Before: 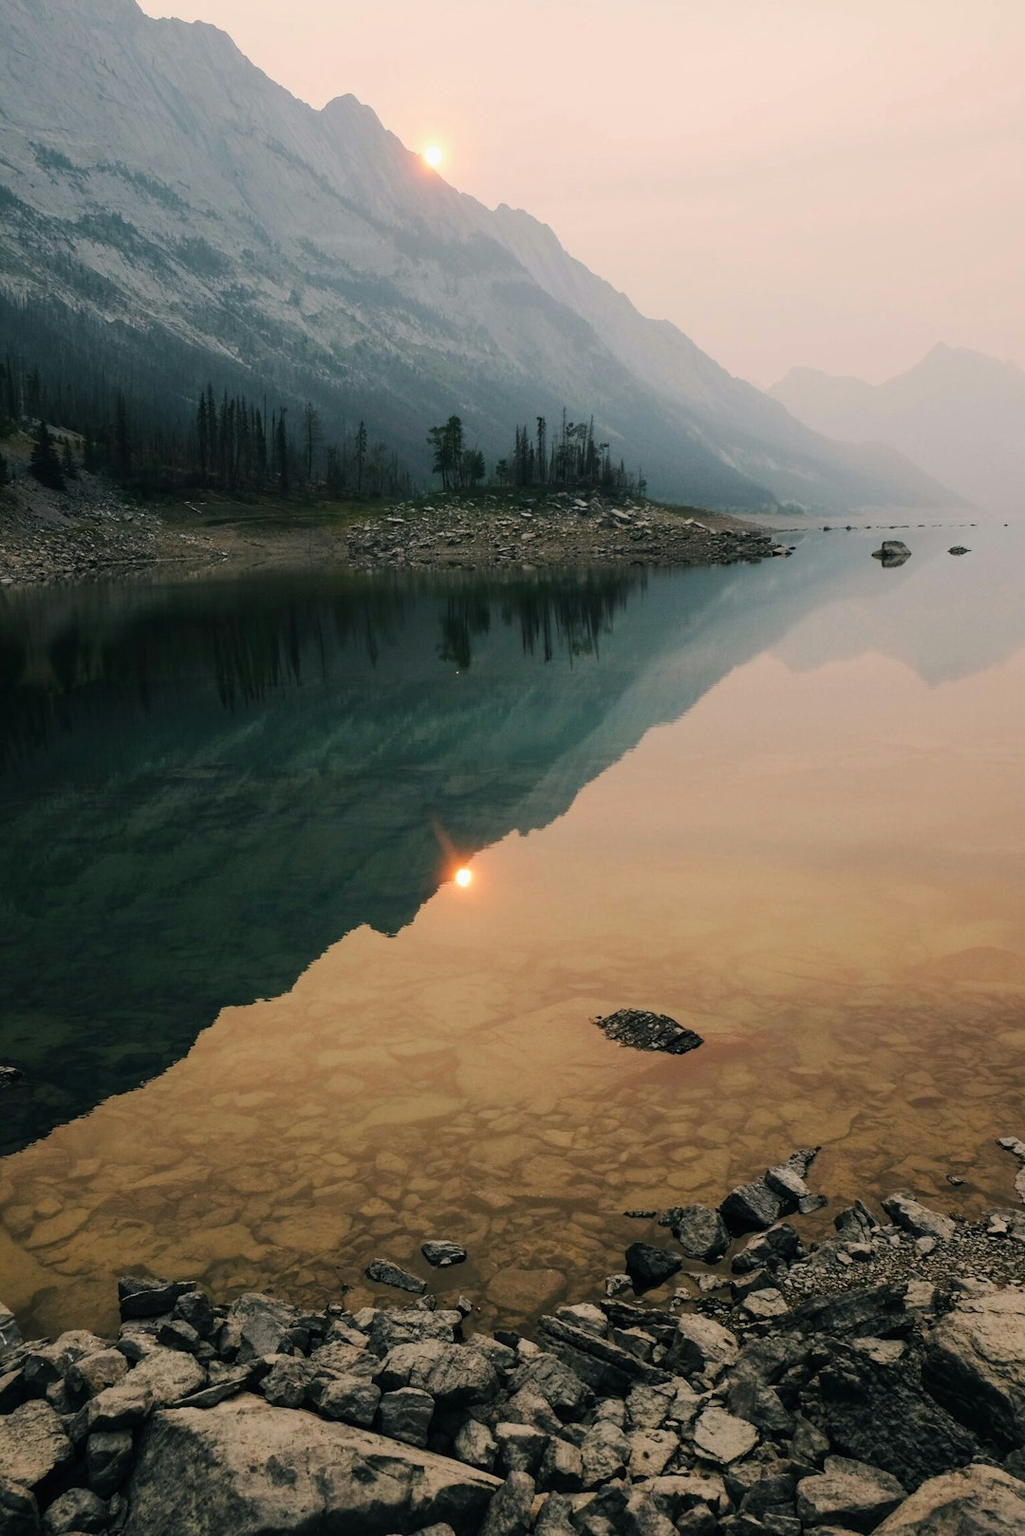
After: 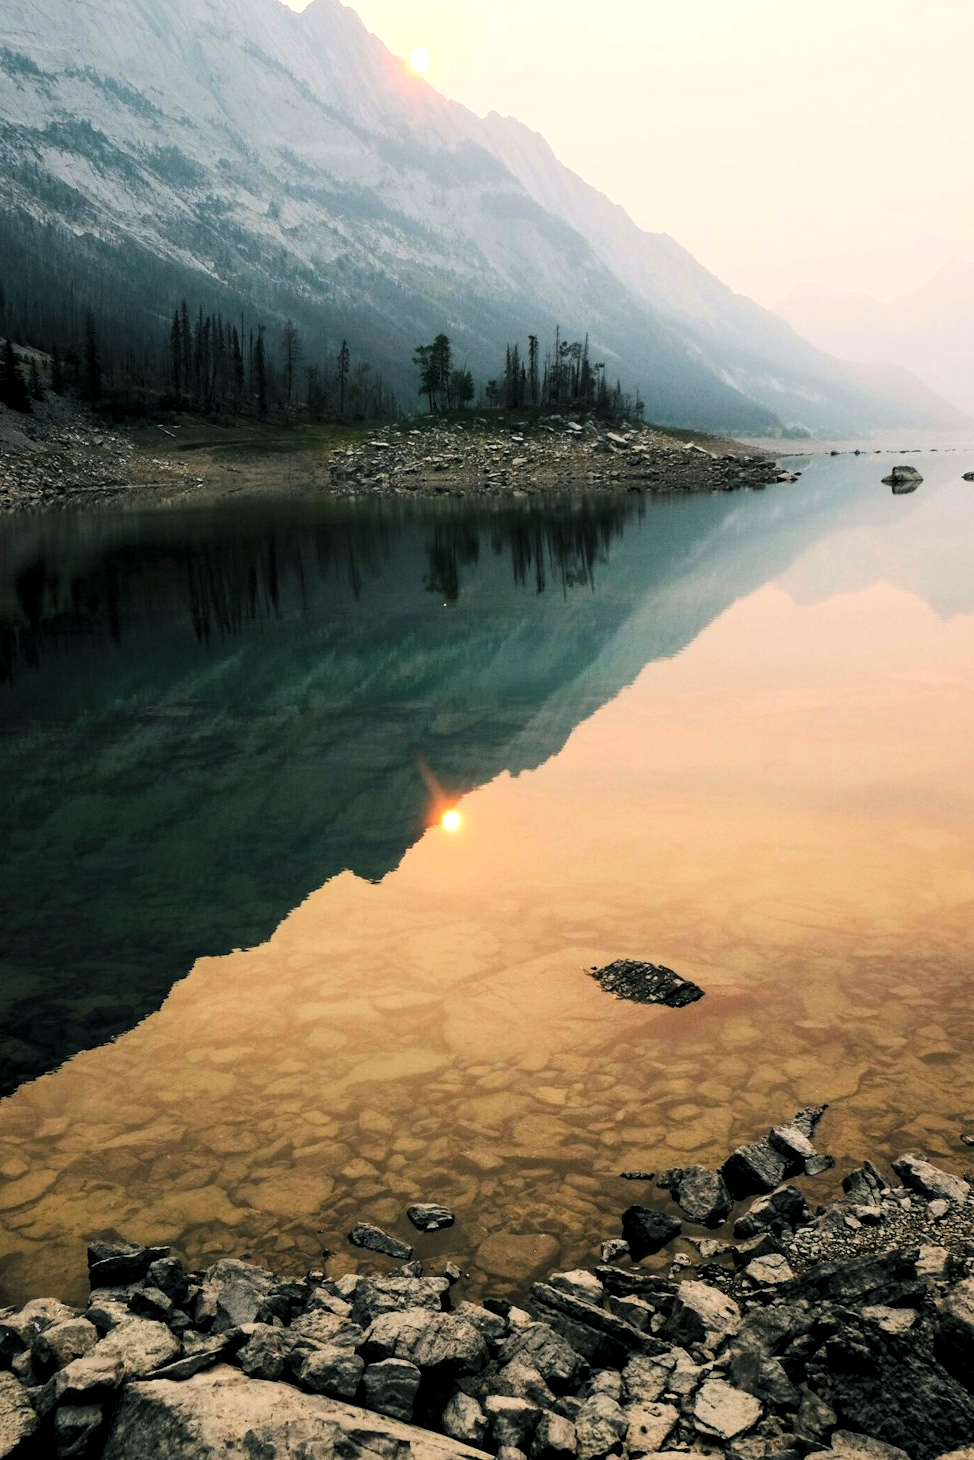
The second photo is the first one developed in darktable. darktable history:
contrast brightness saturation: contrast 0.203, brightness 0.168, saturation 0.216
levels: levels [0.062, 0.494, 0.925]
crop: left 3.472%, top 6.45%, right 6.3%, bottom 3.332%
